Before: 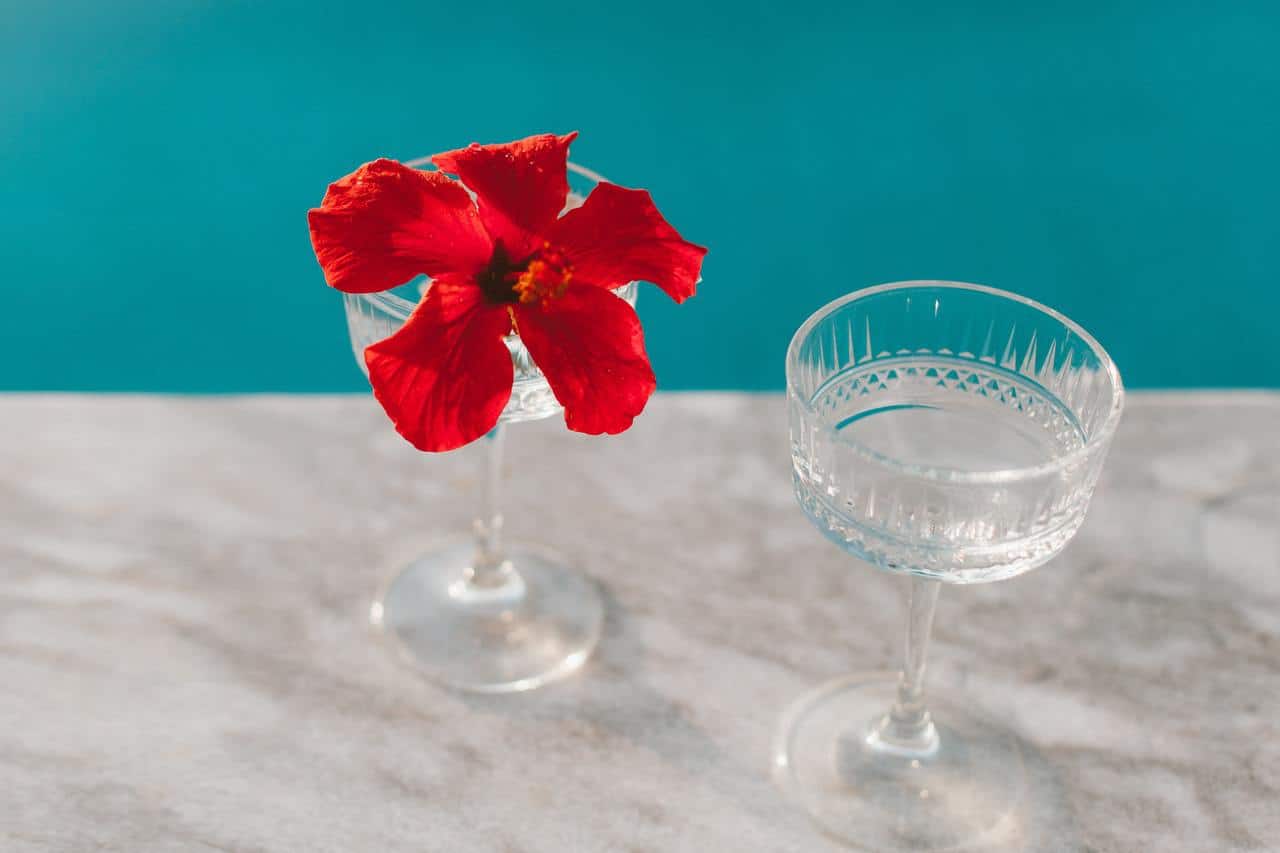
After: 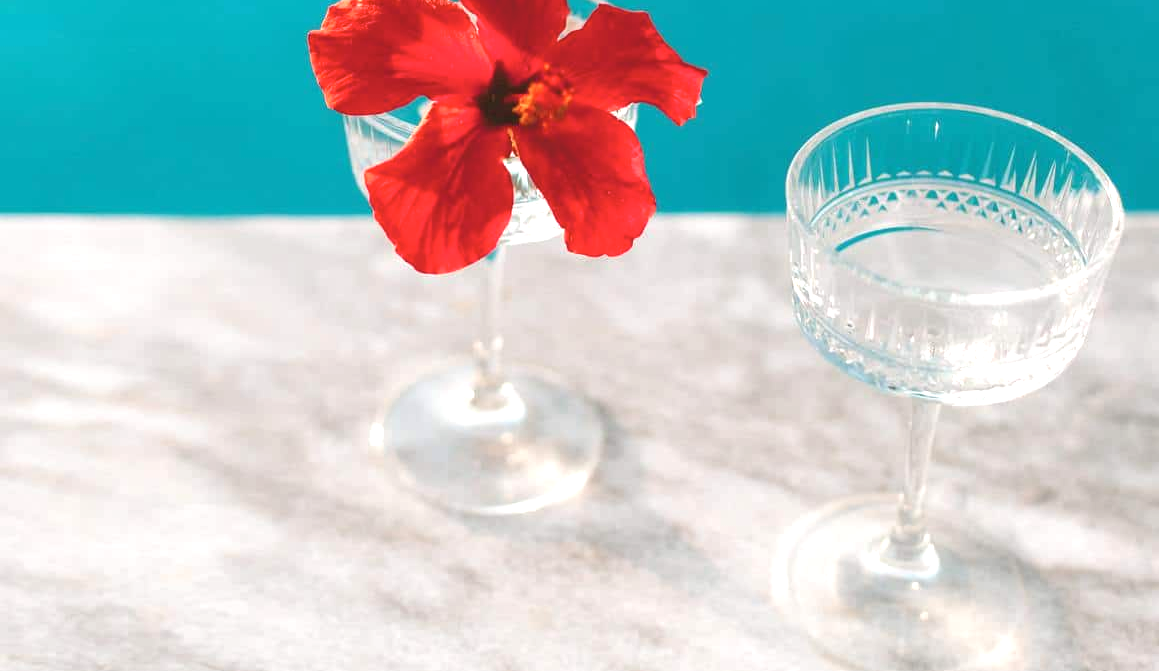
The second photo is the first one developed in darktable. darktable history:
crop: top 20.916%, right 9.437%, bottom 0.316%
exposure: black level correction 0, exposure 0.7 EV, compensate exposure bias true, compensate highlight preservation false
color zones: curves: ch0 [(0, 0.5) (0.143, 0.52) (0.286, 0.5) (0.429, 0.5) (0.571, 0.5) (0.714, 0.5) (0.857, 0.5) (1, 0.5)]; ch1 [(0, 0.489) (0.155, 0.45) (0.286, 0.466) (0.429, 0.5) (0.571, 0.5) (0.714, 0.5) (0.857, 0.5) (1, 0.489)]
